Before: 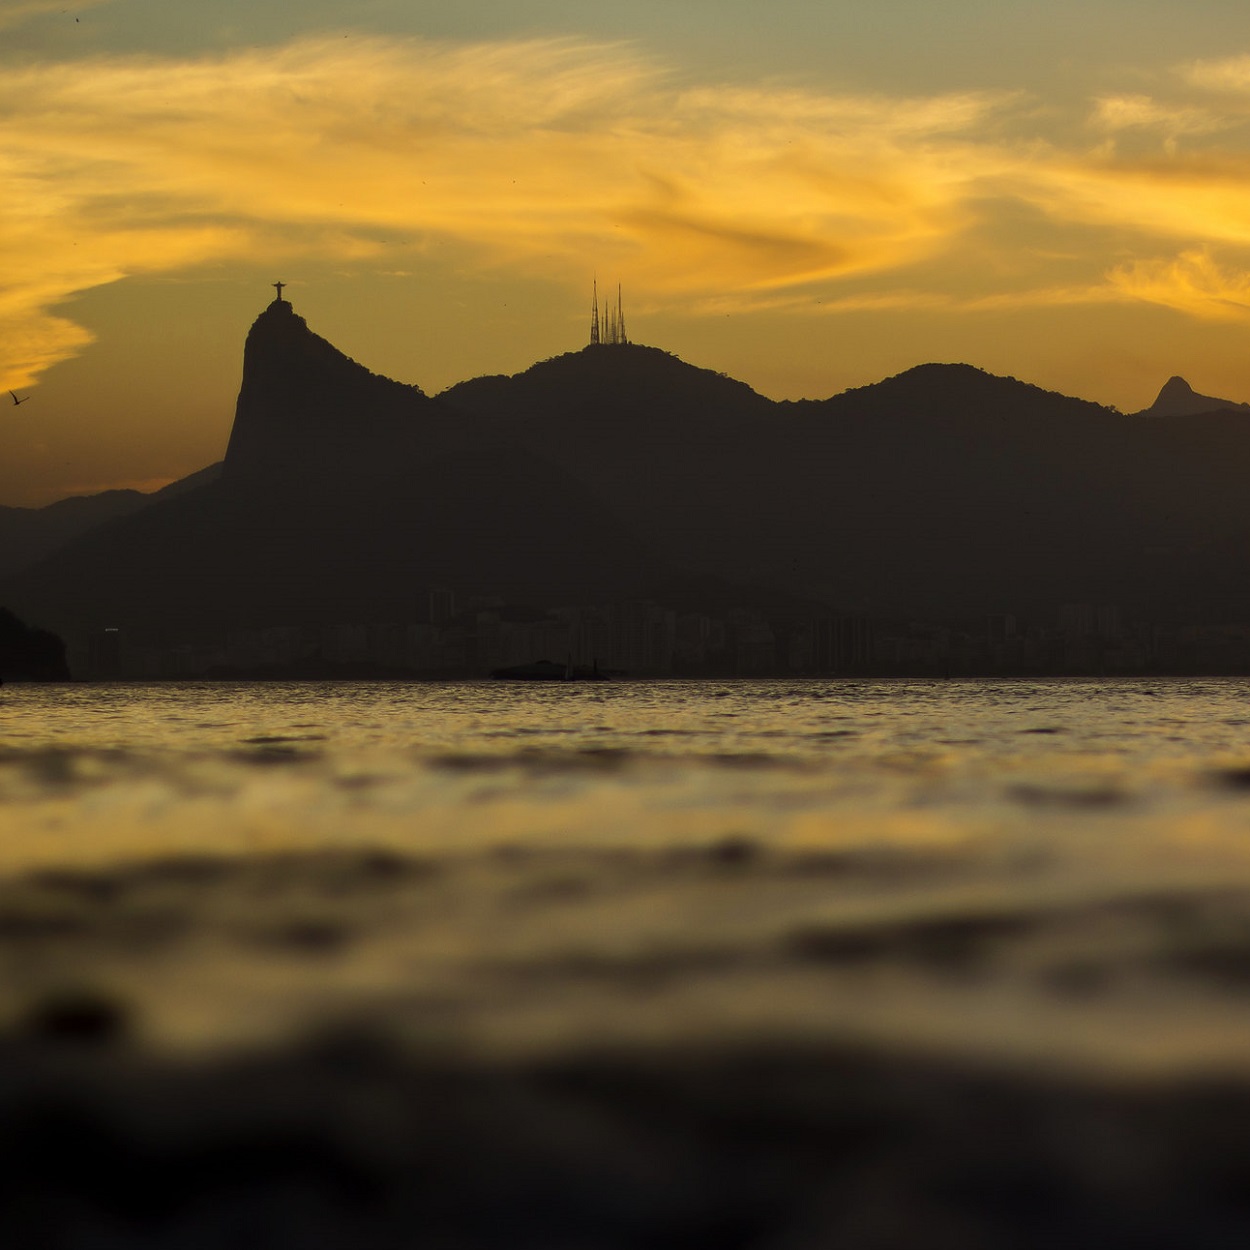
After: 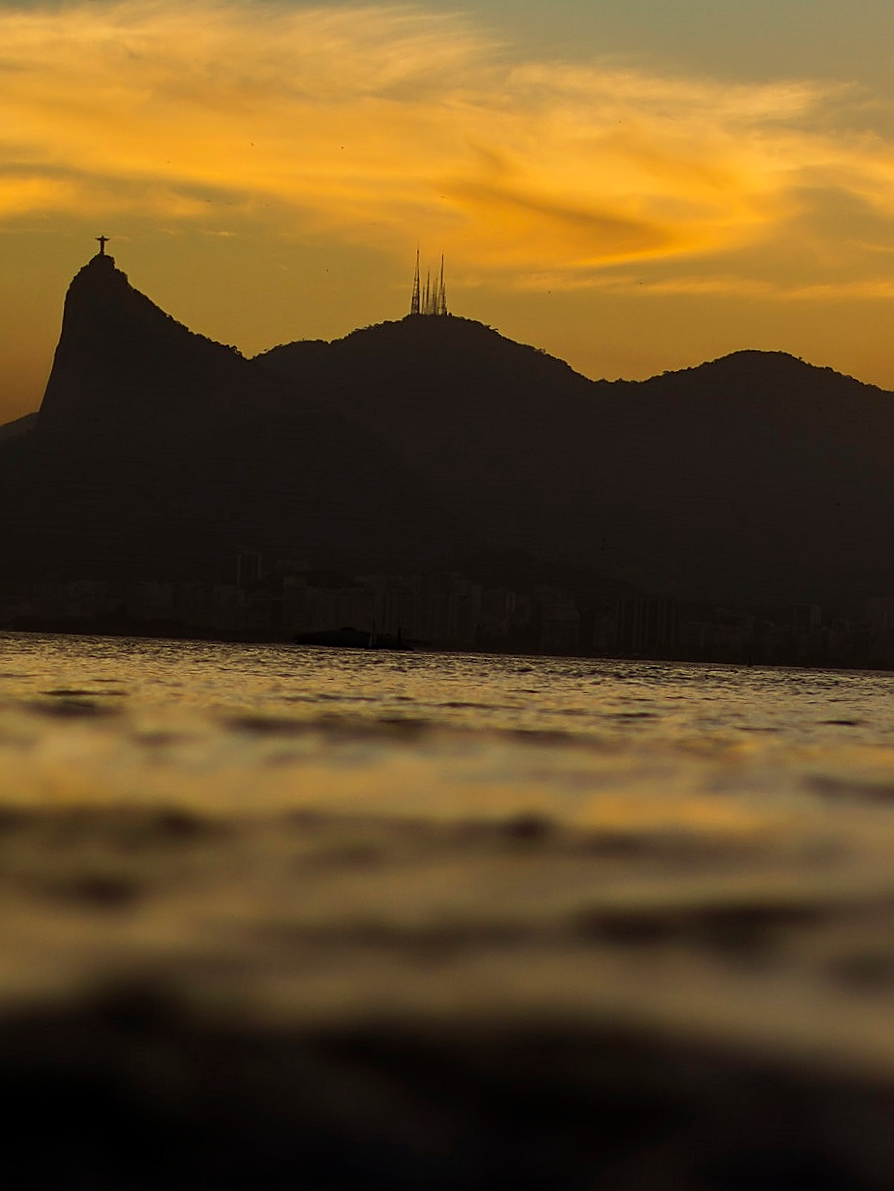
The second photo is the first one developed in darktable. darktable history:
sharpen: on, module defaults
crop and rotate: angle -2.87°, left 13.913%, top 0.032%, right 11.072%, bottom 0.033%
exposure: exposure -0.184 EV, compensate highlight preservation false
